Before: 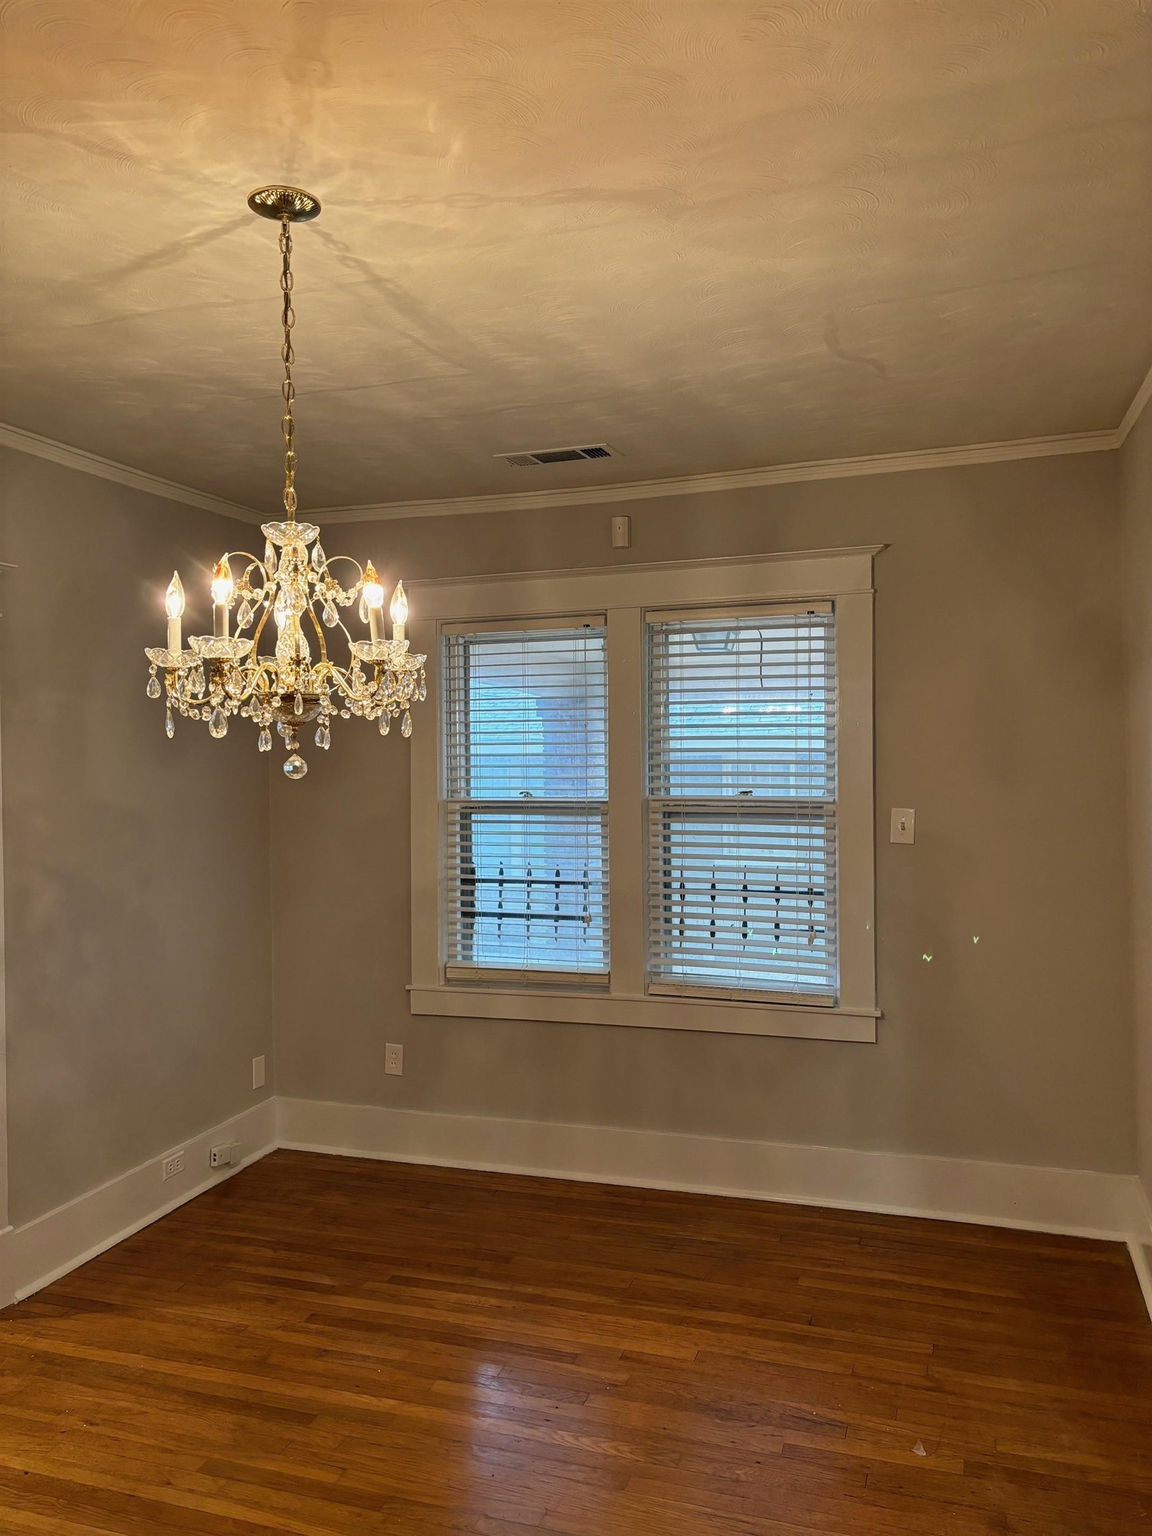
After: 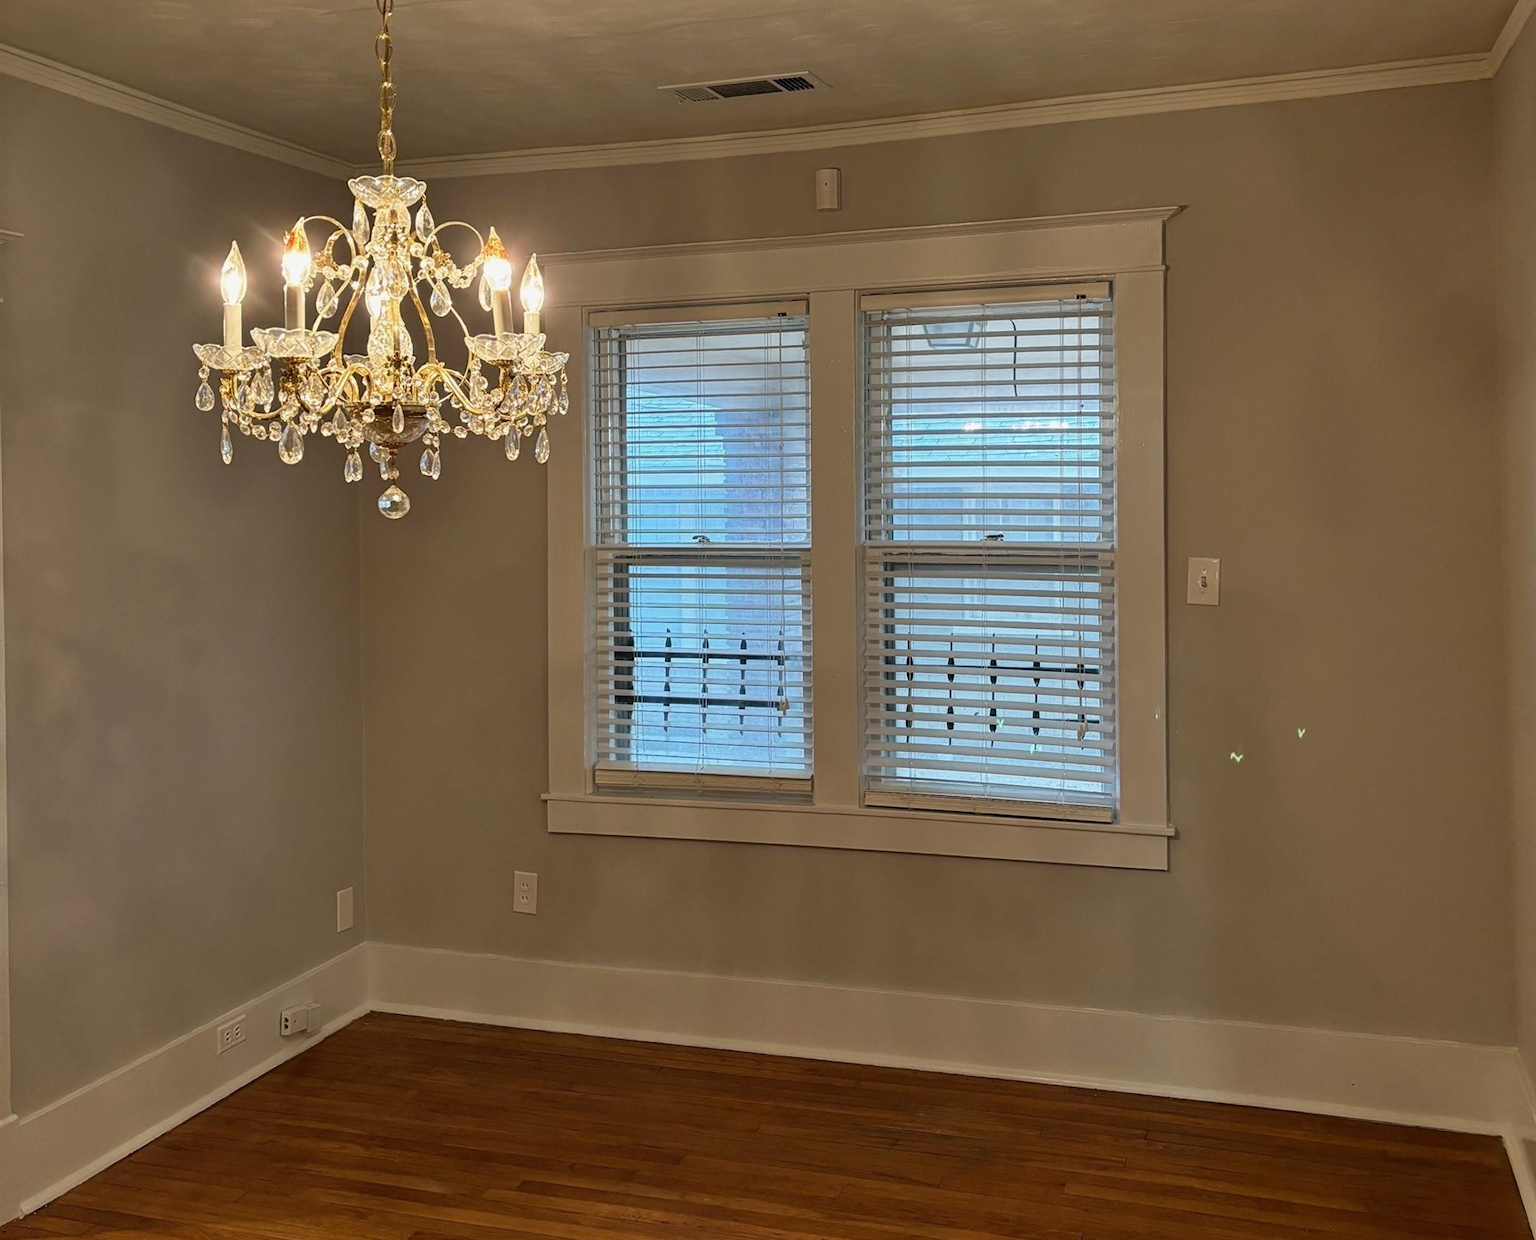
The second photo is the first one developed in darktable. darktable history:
crop and rotate: top 25.42%, bottom 14.006%
